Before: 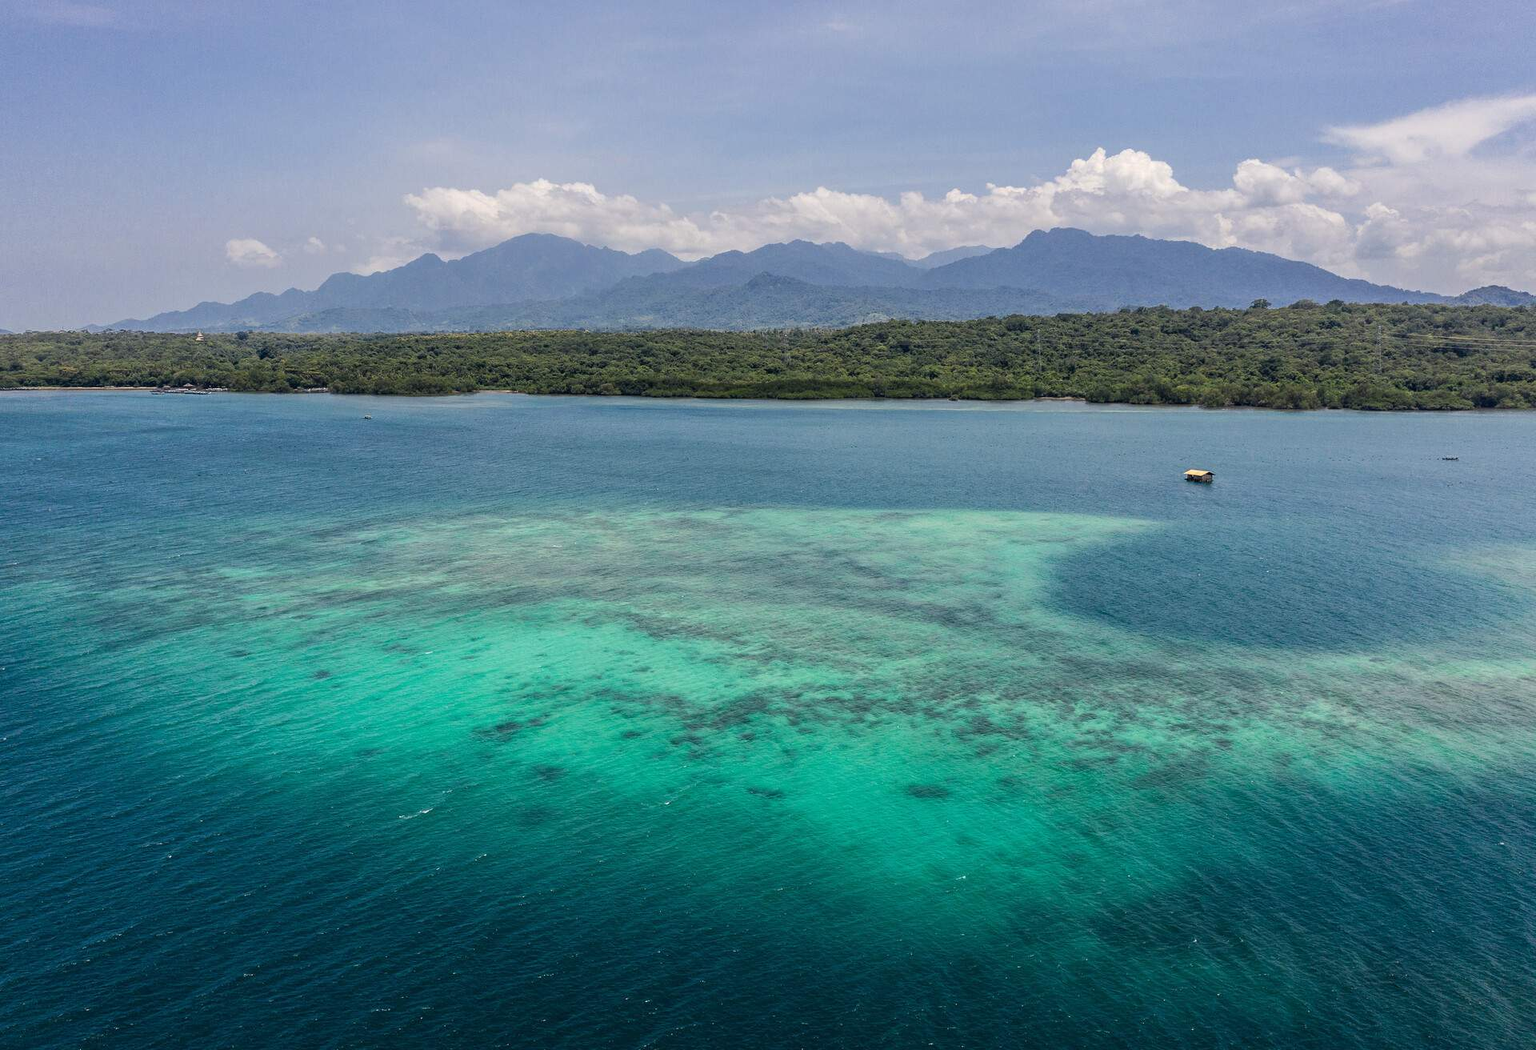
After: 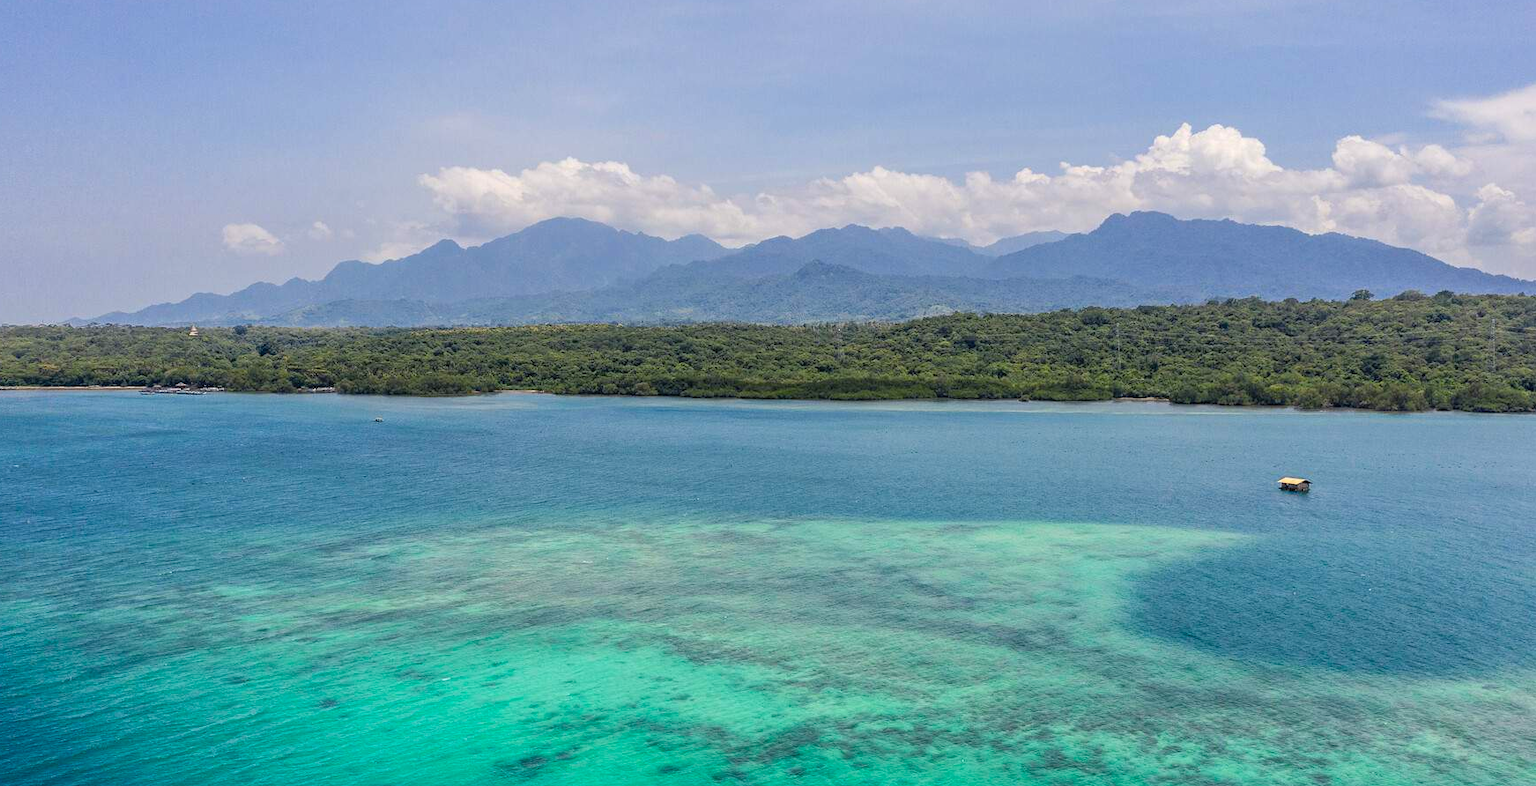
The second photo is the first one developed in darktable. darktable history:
contrast brightness saturation: contrast 0.027, brightness 0.058, saturation 0.121
crop: left 1.587%, top 3.448%, right 7.61%, bottom 28.486%
color balance rgb: perceptual saturation grading › global saturation -1.941%, perceptual saturation grading › highlights -7.661%, perceptual saturation grading › mid-tones 8.555%, perceptual saturation grading › shadows 3.964%, global vibrance 20%
